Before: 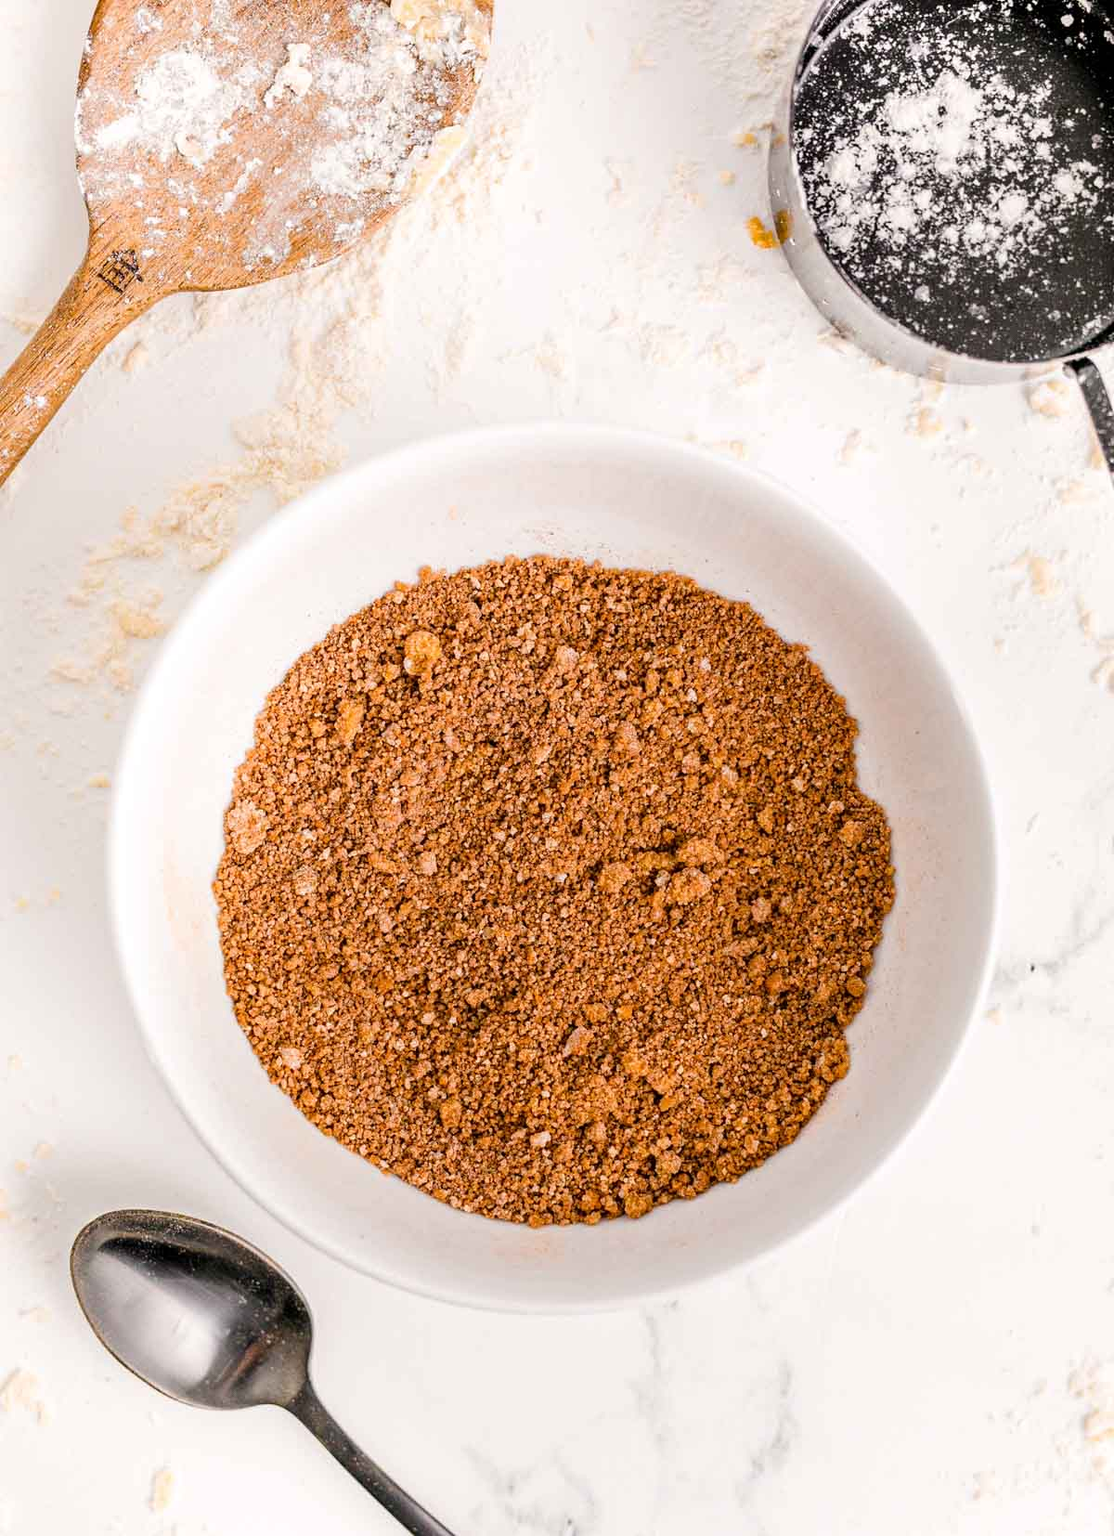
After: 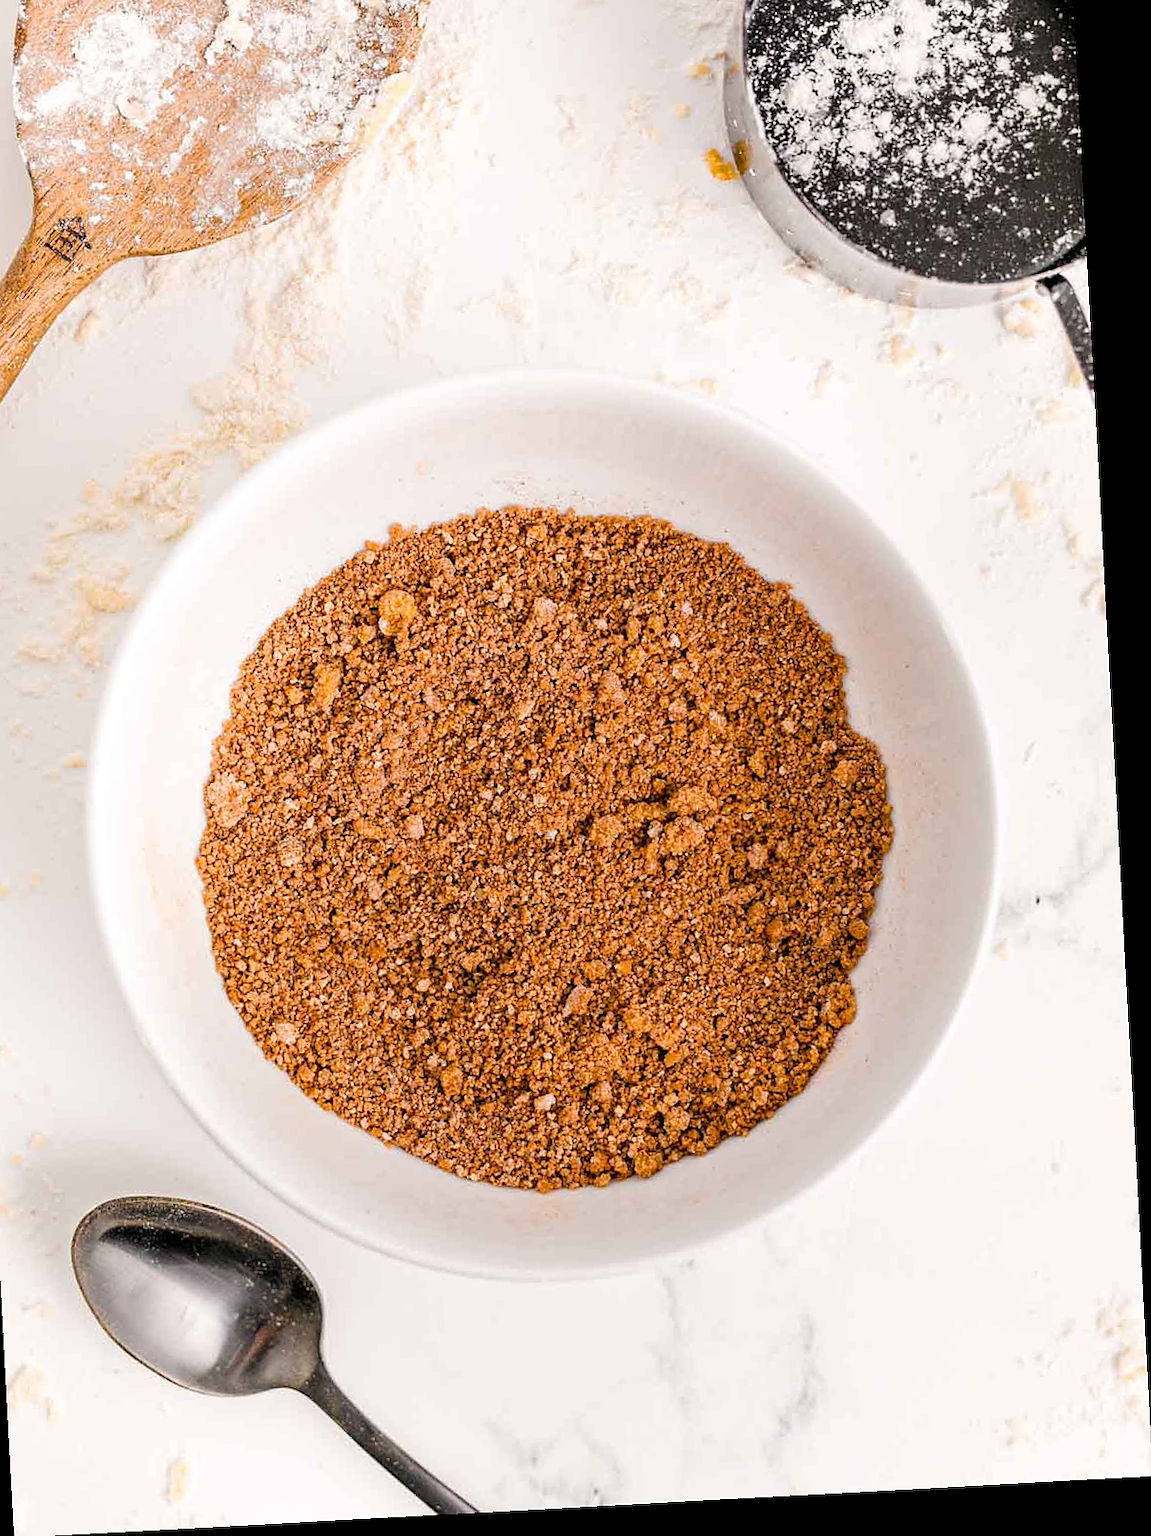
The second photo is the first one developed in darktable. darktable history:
sharpen: radius 0.988
crop and rotate: angle 3.1°, left 5.781%, top 5.686%
